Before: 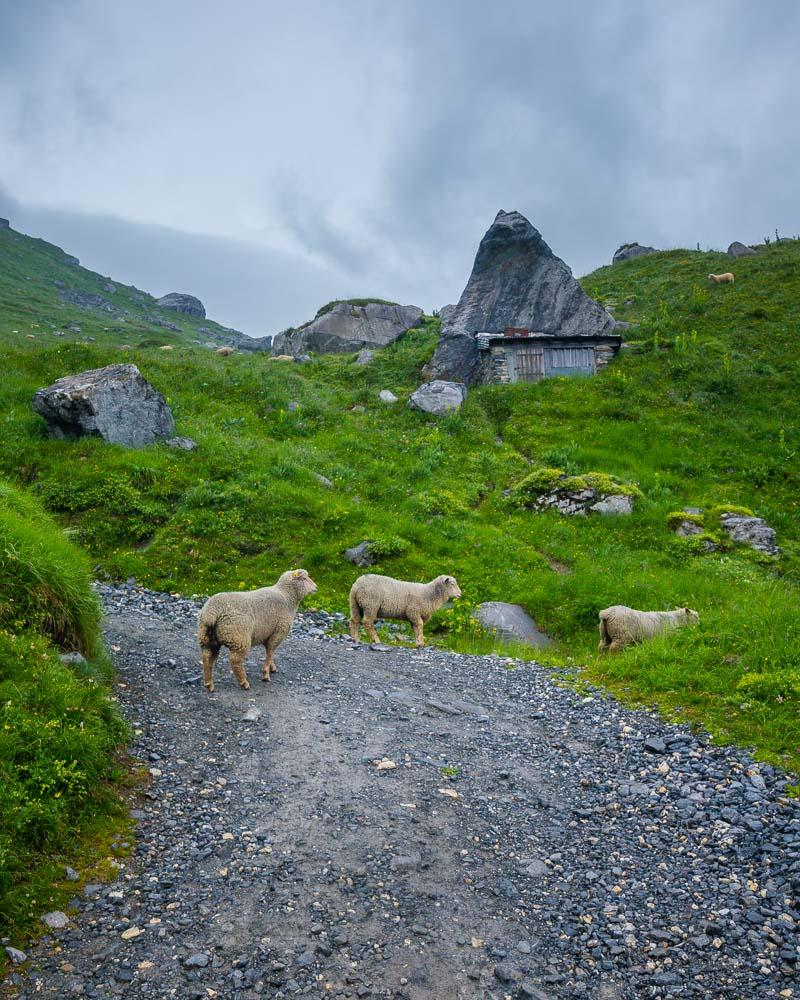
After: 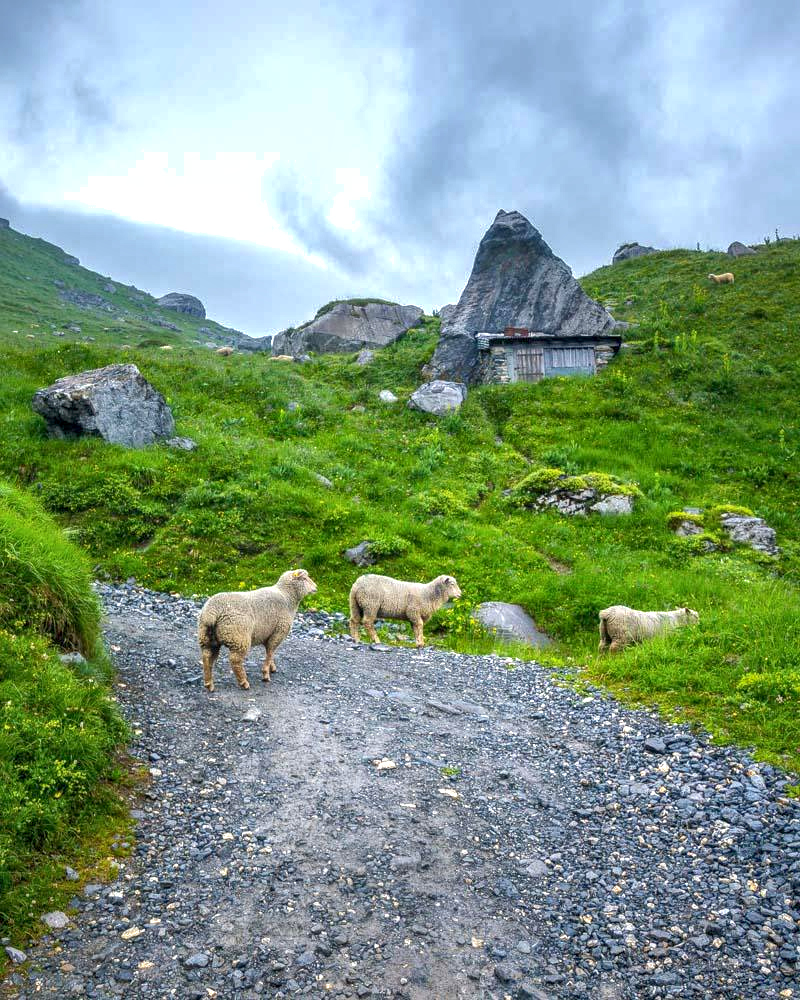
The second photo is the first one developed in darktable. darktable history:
local contrast: detail 130%
shadows and highlights: on, module defaults
exposure: exposure 0.671 EV, compensate highlight preservation false
